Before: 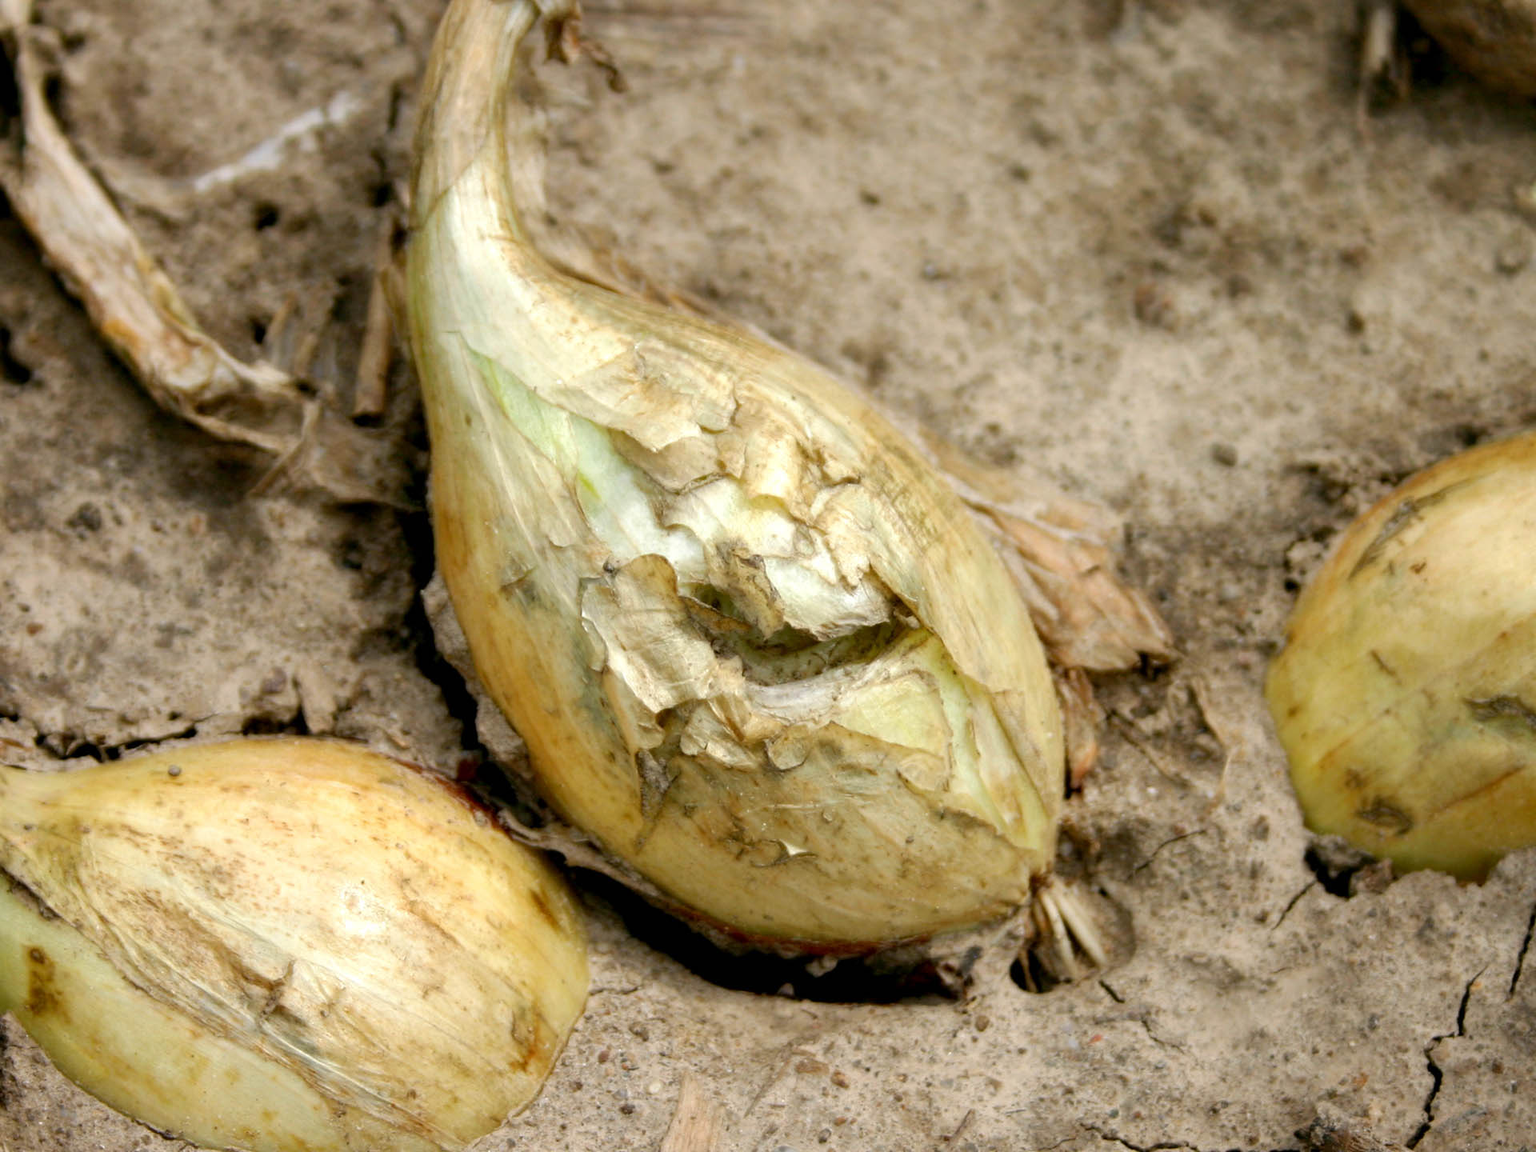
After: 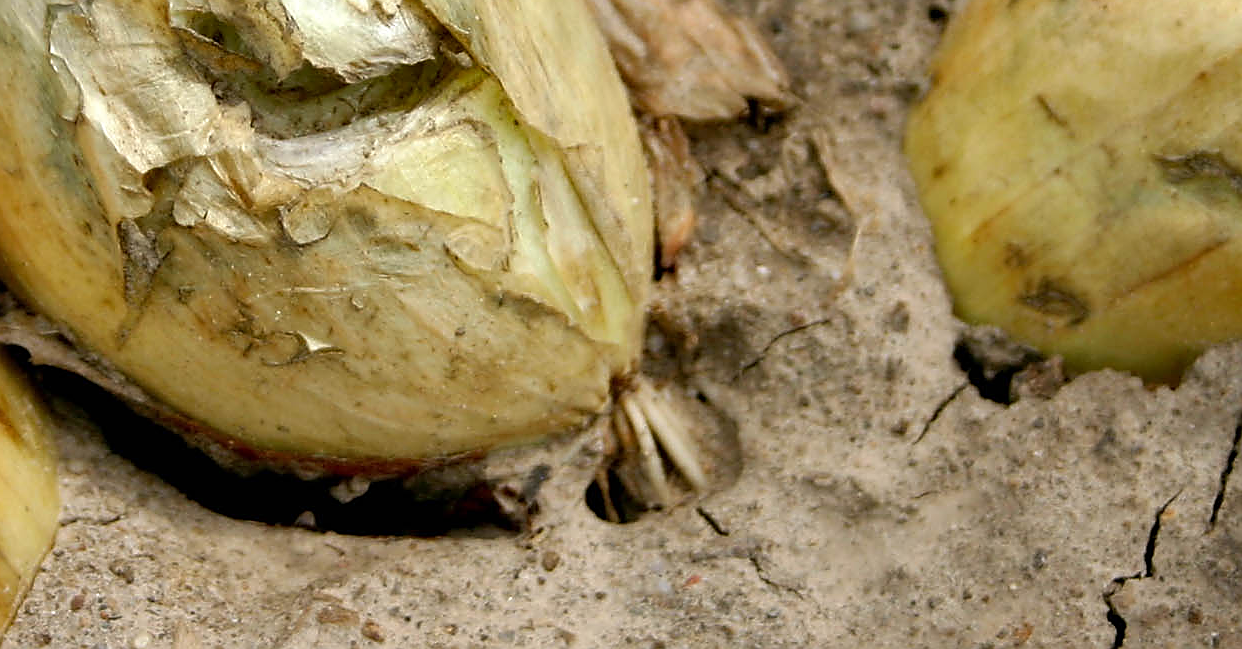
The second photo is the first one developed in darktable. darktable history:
crop and rotate: left 35.304%, top 49.882%, bottom 4.992%
shadows and highlights: soften with gaussian
sharpen: radius 1.398, amount 1.26, threshold 0.718
